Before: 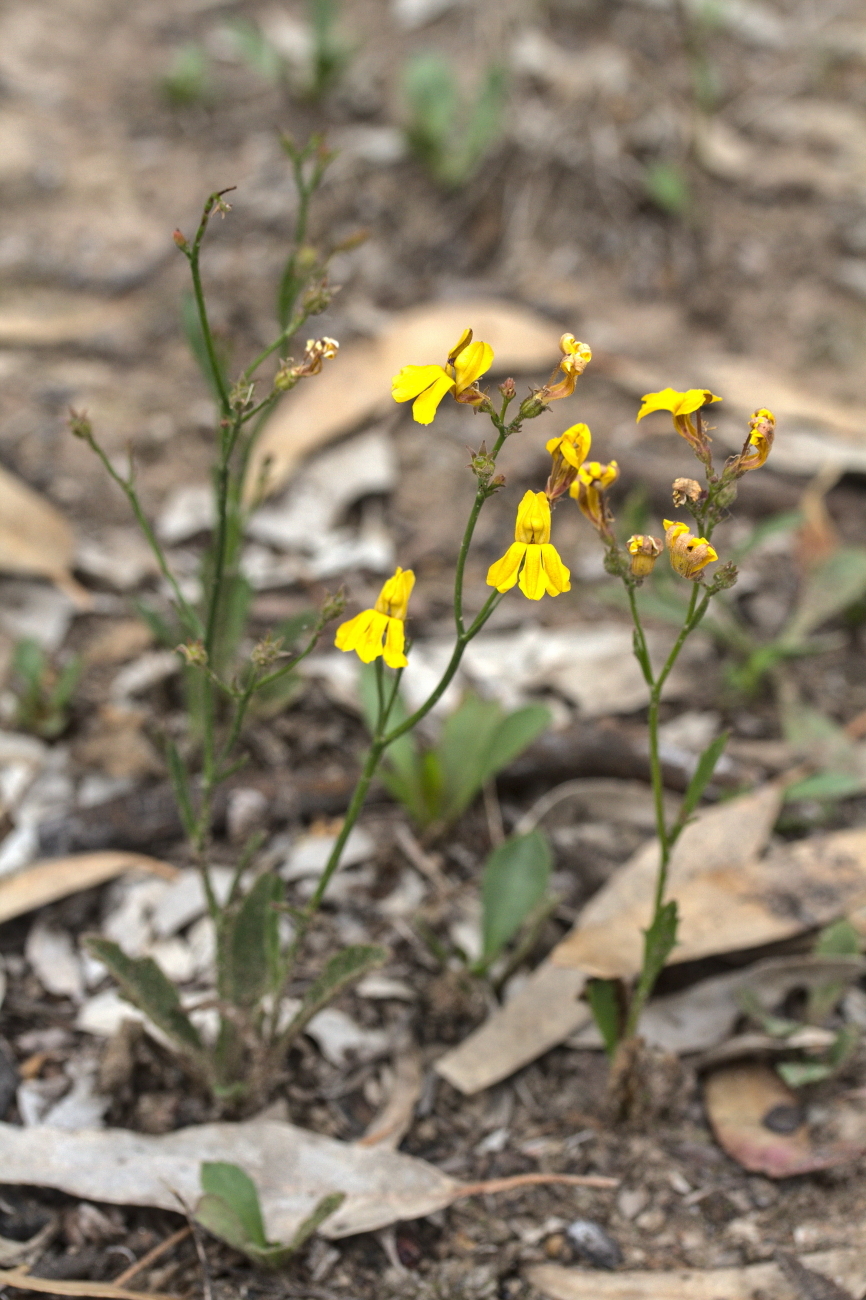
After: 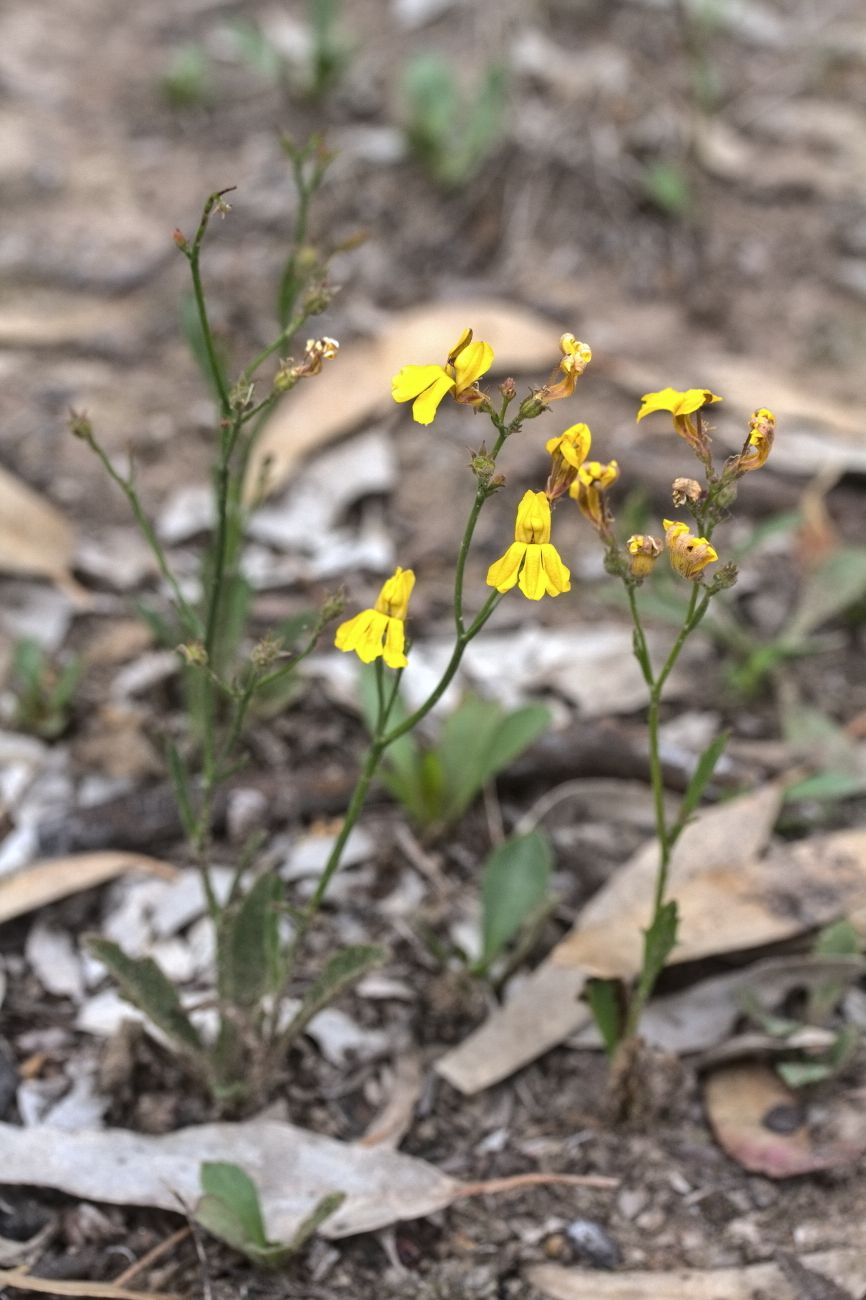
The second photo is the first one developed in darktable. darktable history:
color calibration: illuminant as shot in camera, x 0.358, y 0.373, temperature 4628.91 K, saturation algorithm version 1 (2020)
contrast equalizer: octaves 7, y [[0.5 ×6], [0.5 ×6], [0.5 ×6], [0 ×6], [0, 0.039, 0.251, 0.29, 0.293, 0.292]], mix 0.348
